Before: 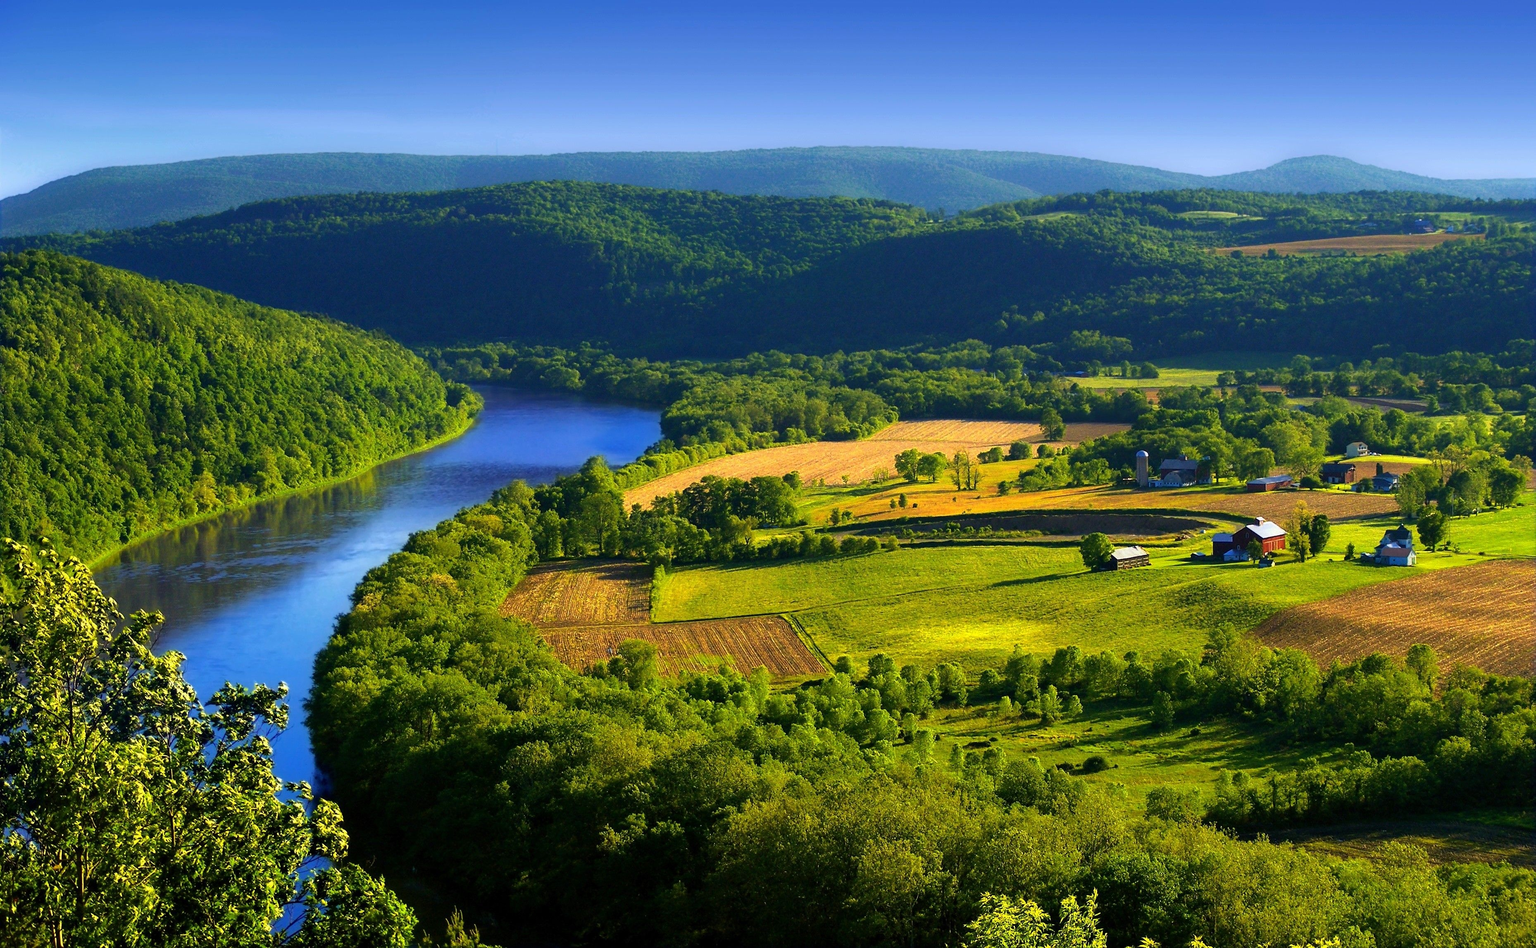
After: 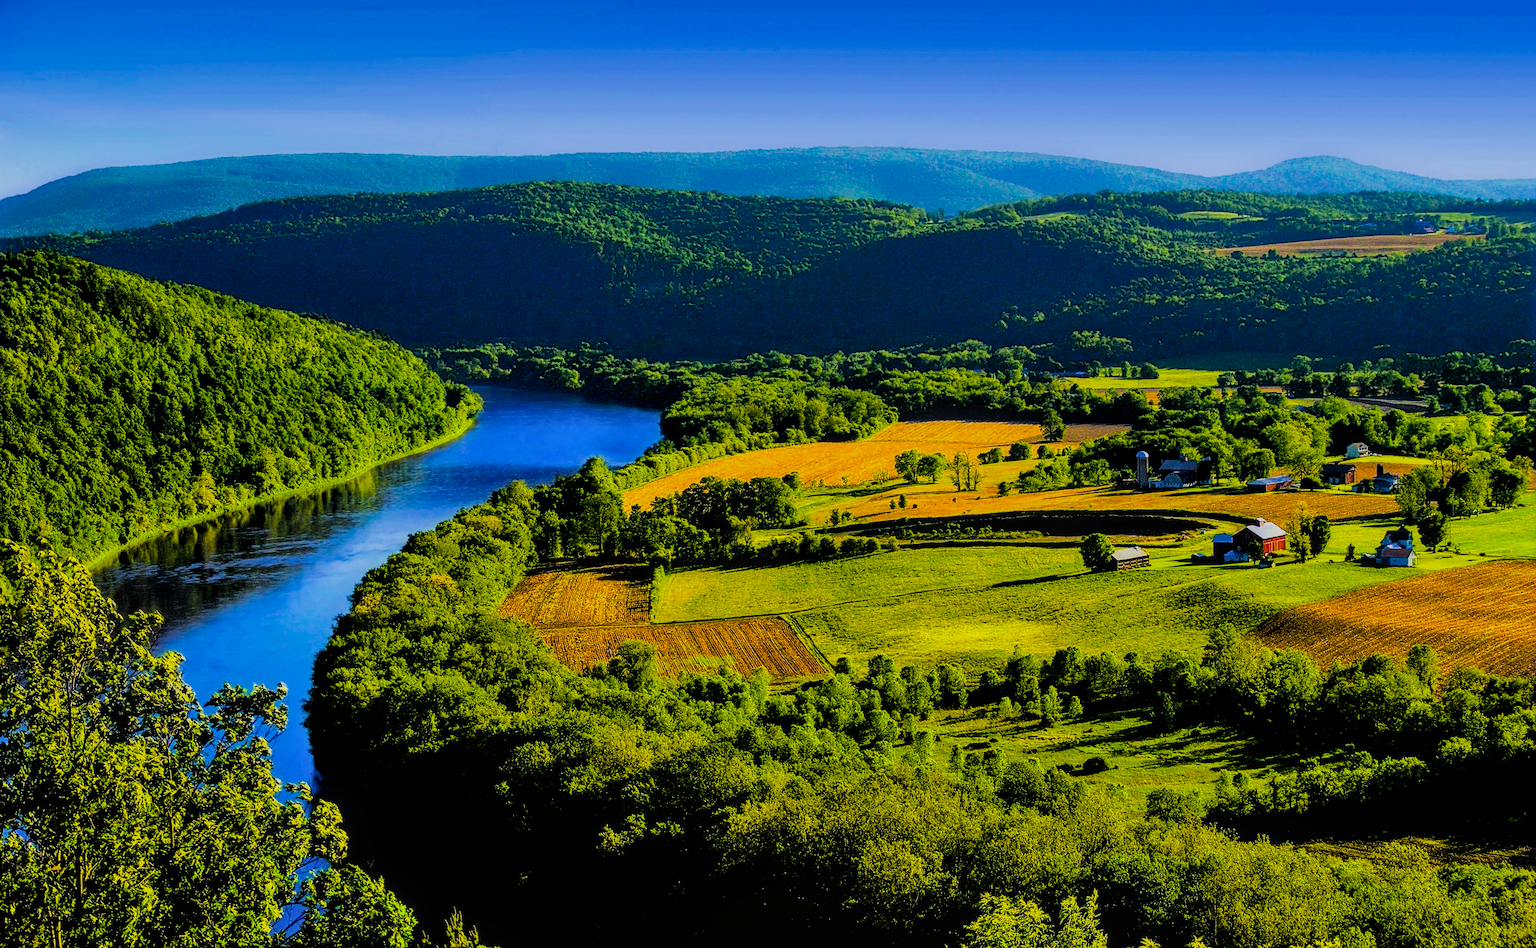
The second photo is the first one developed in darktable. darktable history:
crop and rotate: left 0.126%
local contrast: on, module defaults
filmic rgb: black relative exposure -3.21 EV, white relative exposure 7.02 EV, hardness 1.46, contrast 1.35
sharpen: on, module defaults
color balance rgb: perceptual saturation grading › global saturation 30%, global vibrance 30%
shadows and highlights: shadows 37.27, highlights -28.18, soften with gaussian
exposure: exposure -0.05 EV
color correction: highlights a* 0.816, highlights b* 2.78, saturation 1.1
